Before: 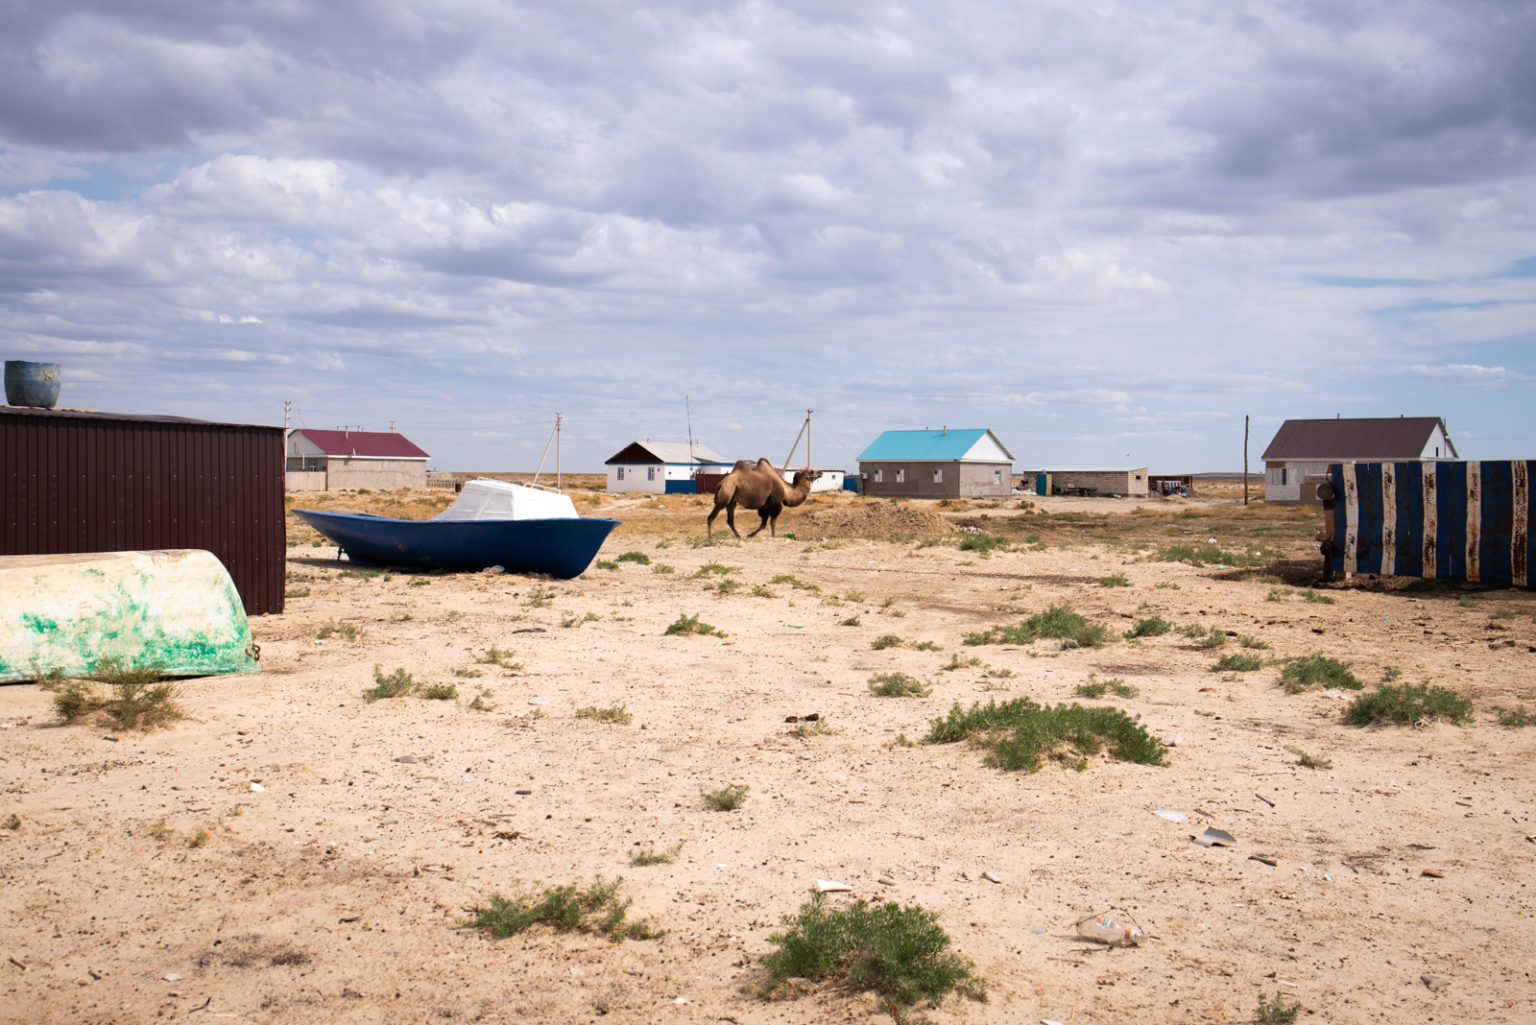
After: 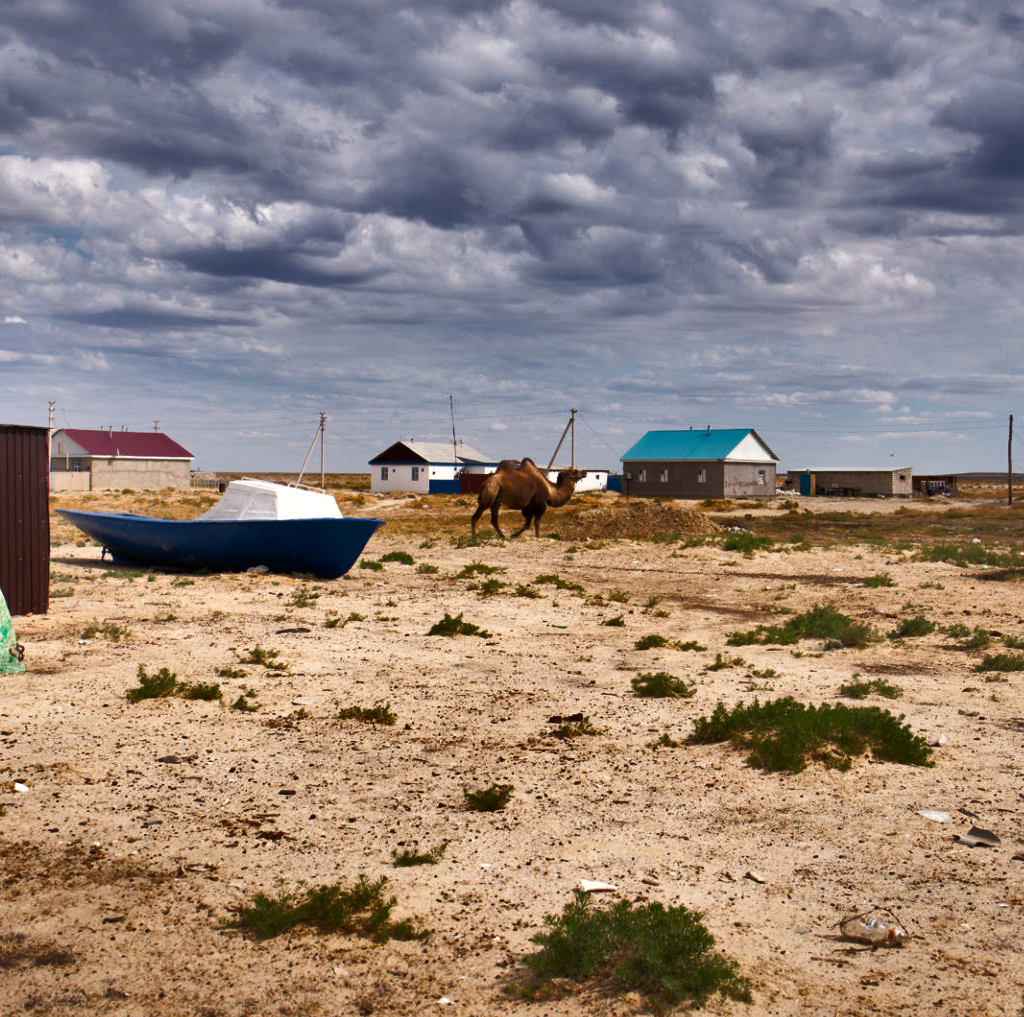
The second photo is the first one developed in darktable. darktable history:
crop: left 15.394%, right 17.751%
exposure: exposure 0.082 EV, compensate exposure bias true, compensate highlight preservation false
shadows and highlights: shadows 18.62, highlights -84.71, soften with gaussian
color correction: highlights a* 0.584, highlights b* 2.82, saturation 1.06
